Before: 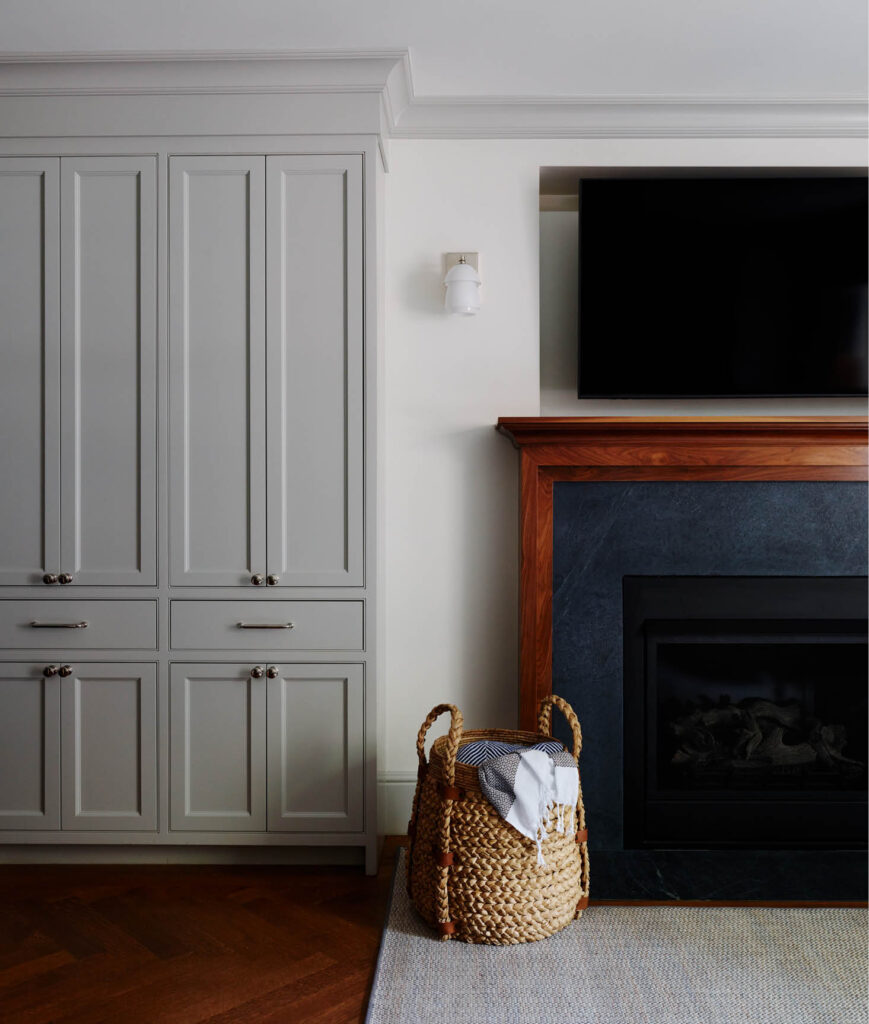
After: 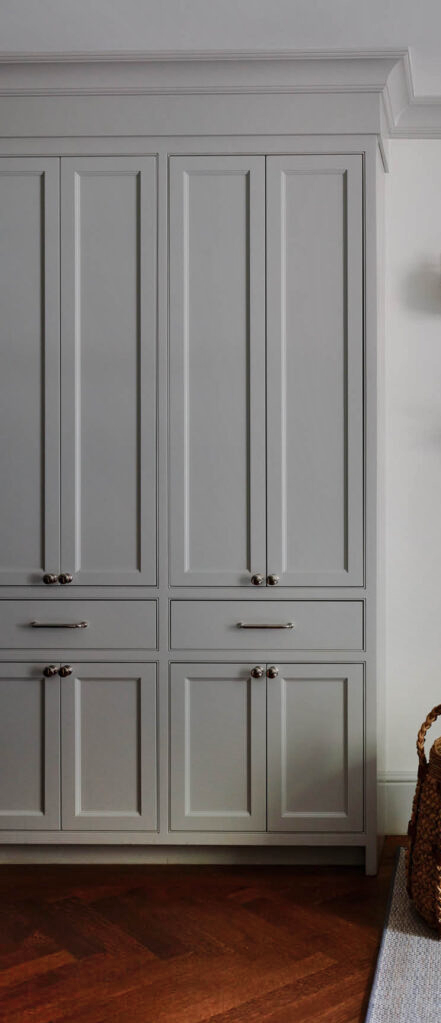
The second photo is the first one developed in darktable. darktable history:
shadows and highlights: shadows 61.12, highlights -60.36, soften with gaussian
crop and rotate: left 0.058%, top 0%, right 49.139%
